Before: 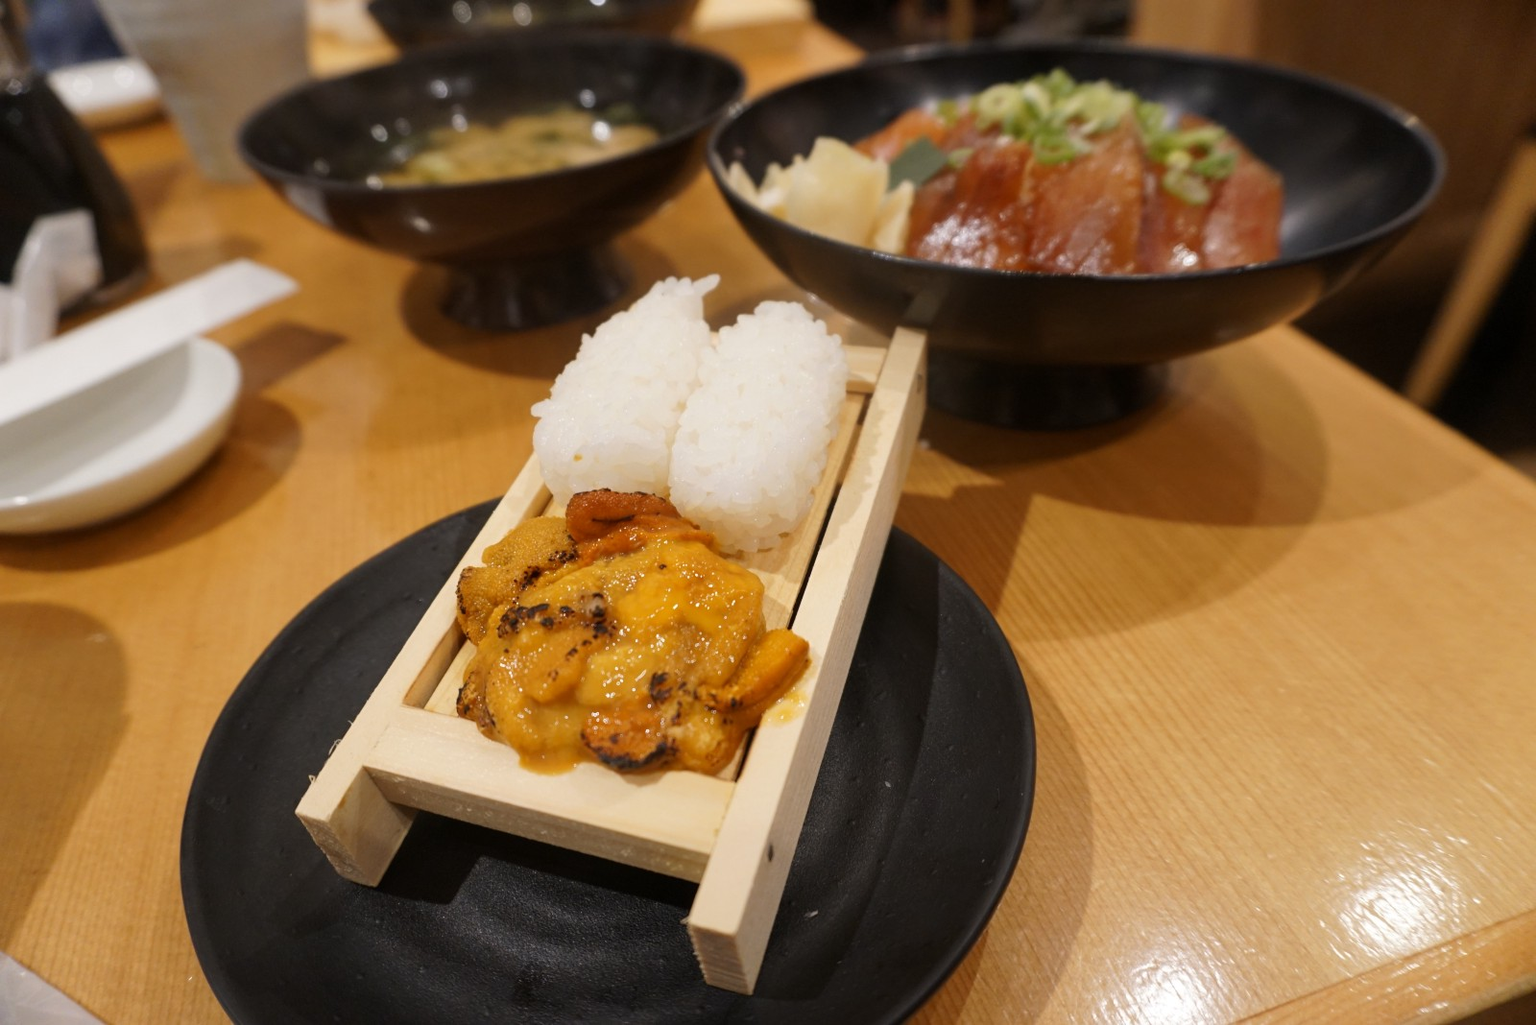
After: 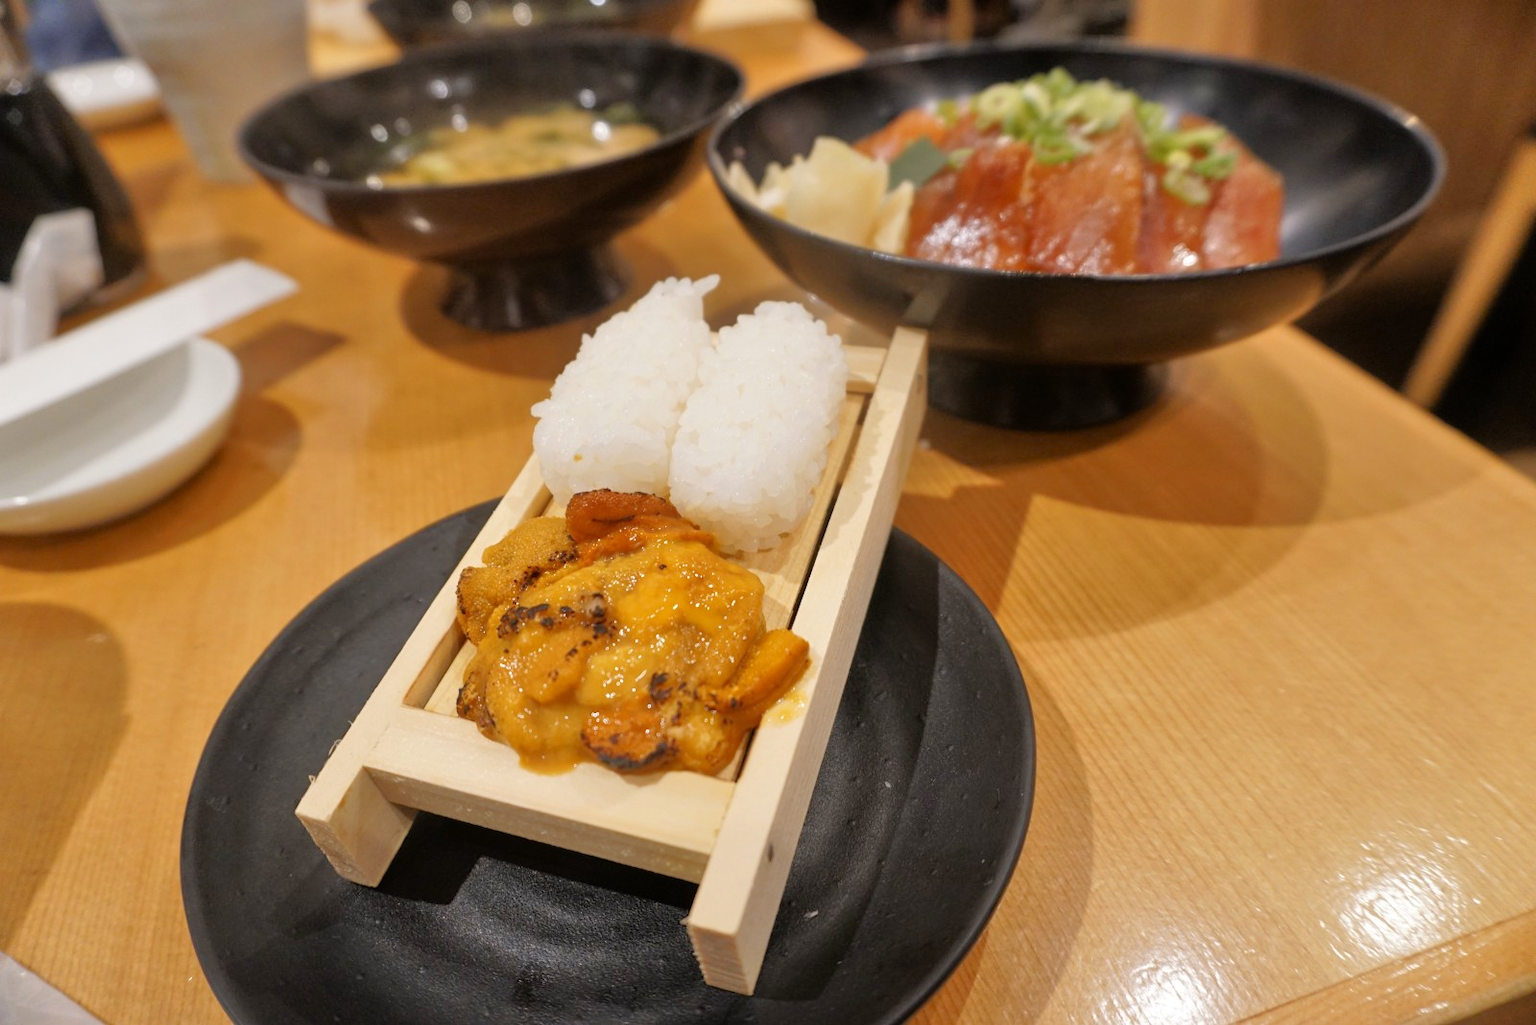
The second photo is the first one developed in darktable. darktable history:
tone equalizer: -7 EV 0.164 EV, -6 EV 0.622 EV, -5 EV 1.17 EV, -4 EV 1.34 EV, -3 EV 1.14 EV, -2 EV 0.6 EV, -1 EV 0.15 EV
